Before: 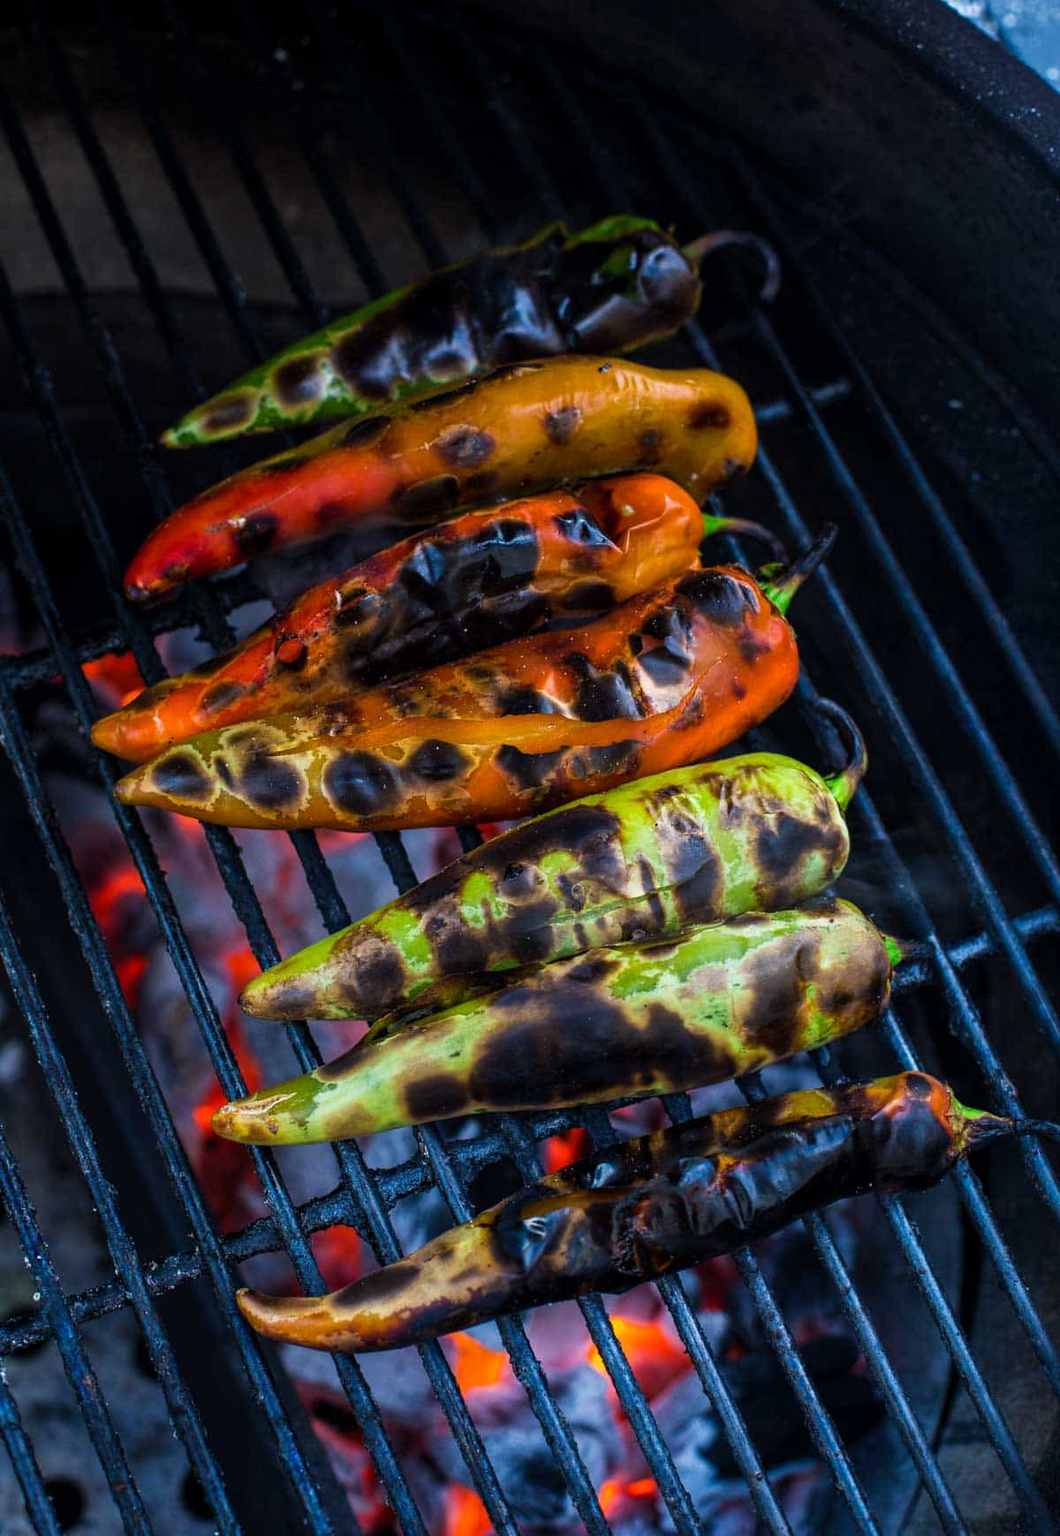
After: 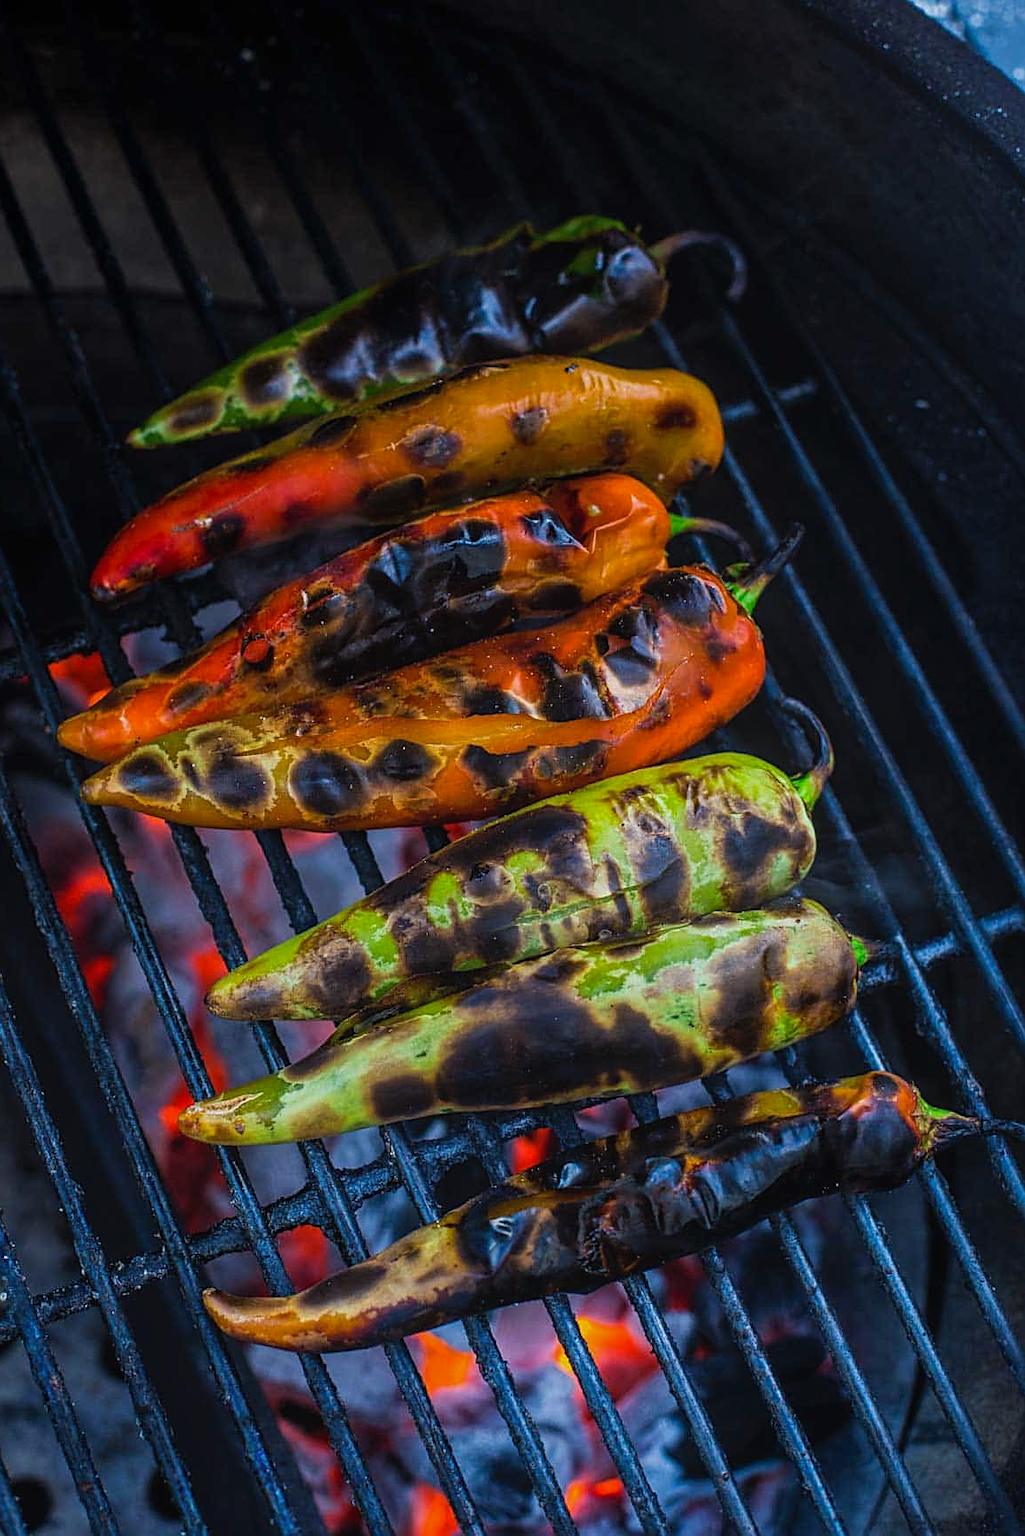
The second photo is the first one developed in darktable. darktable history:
sharpen: on, module defaults
crop and rotate: left 3.238%
local contrast: highlights 48%, shadows 0%, detail 100%
rotate and perspective: automatic cropping original format, crop left 0, crop top 0
